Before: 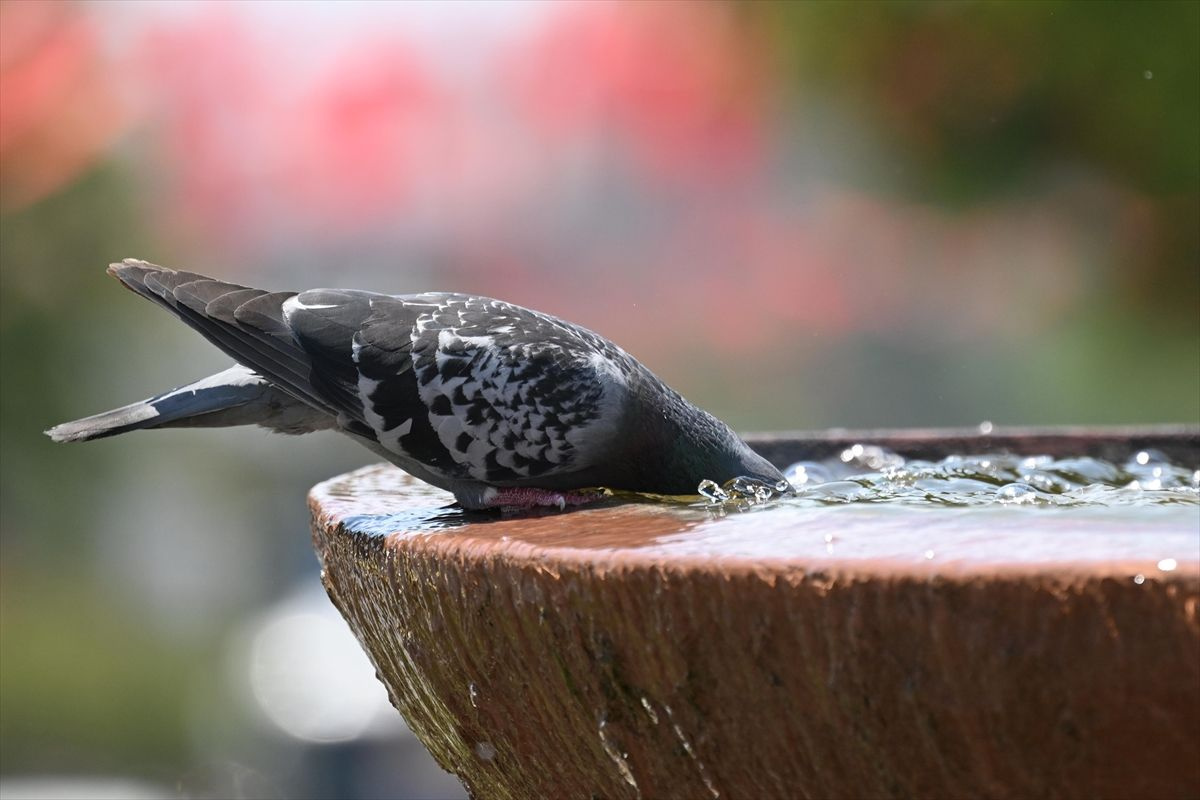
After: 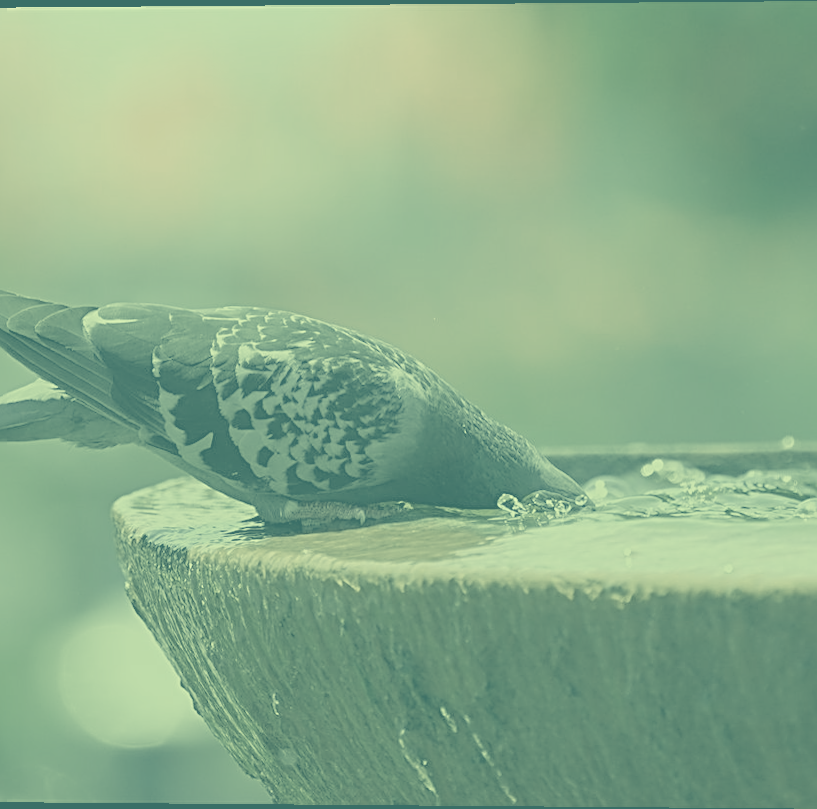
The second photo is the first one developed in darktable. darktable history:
color correction: highlights a* -15.58, highlights b* 40, shadows a* -40, shadows b* -26.18
rotate and perspective: lens shift (vertical) 0.048, lens shift (horizontal) -0.024, automatic cropping off
color zones: curves: ch0 [(0, 0.5) (0.125, 0.4) (0.25, 0.5) (0.375, 0.4) (0.5, 0.4) (0.625, 0.6) (0.75, 0.6) (0.875, 0.5)]; ch1 [(0, 0.35) (0.125, 0.45) (0.25, 0.35) (0.375, 0.35) (0.5, 0.35) (0.625, 0.35) (0.75, 0.45) (0.875, 0.35)]; ch2 [(0, 0.6) (0.125, 0.5) (0.25, 0.5) (0.375, 0.6) (0.5, 0.6) (0.625, 0.5) (0.75, 0.5) (0.875, 0.5)]
crop: left 16.899%, right 16.556%
white balance: red 1, blue 1
exposure: exposure 0.127 EV, compensate highlight preservation false
sharpen: radius 2.531, amount 0.628
contrast brightness saturation: contrast -0.32, brightness 0.75, saturation -0.78
